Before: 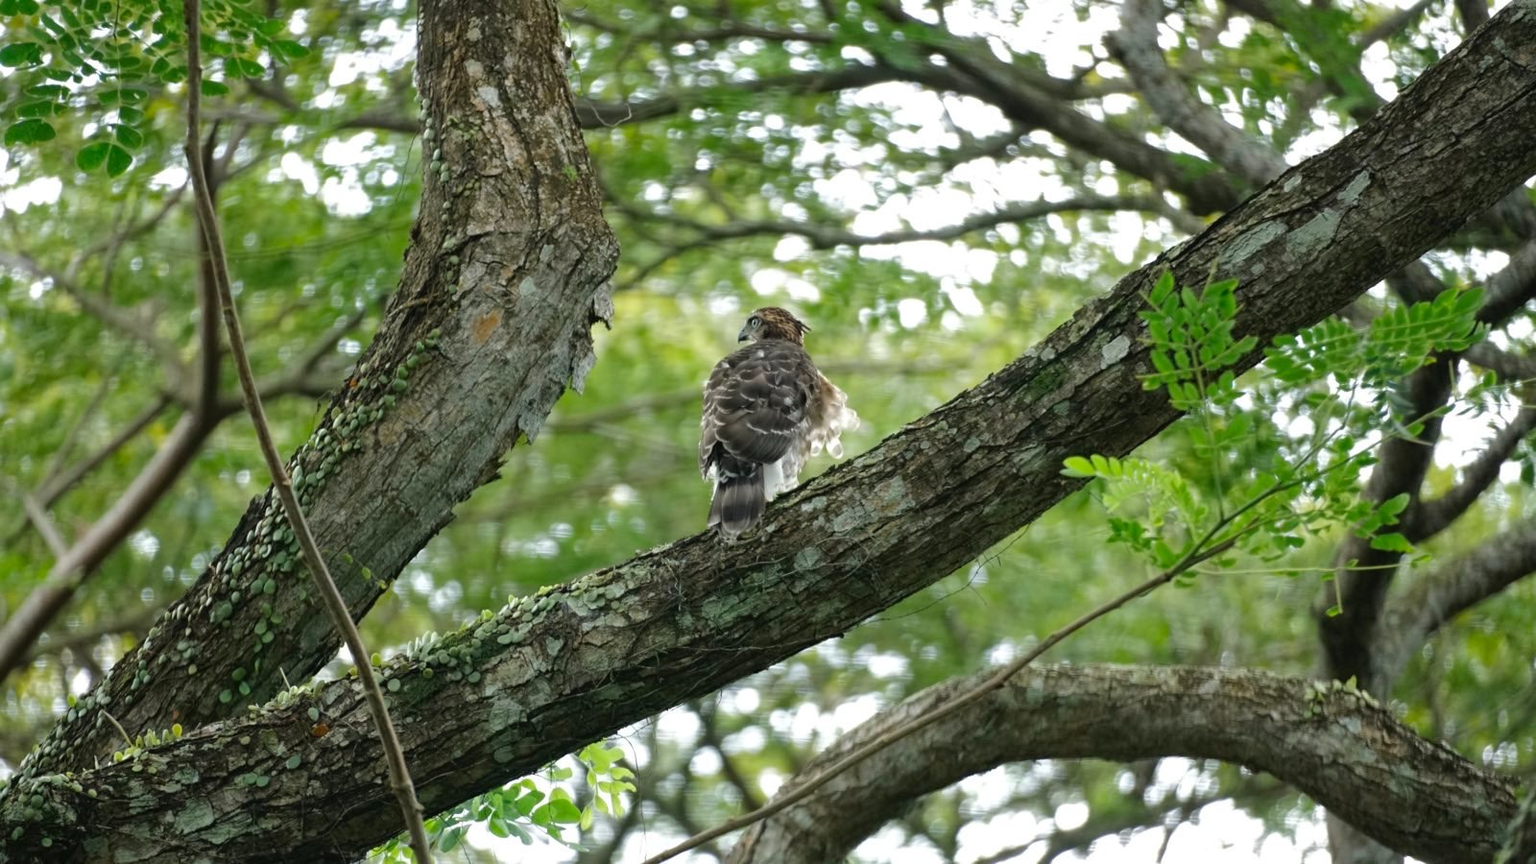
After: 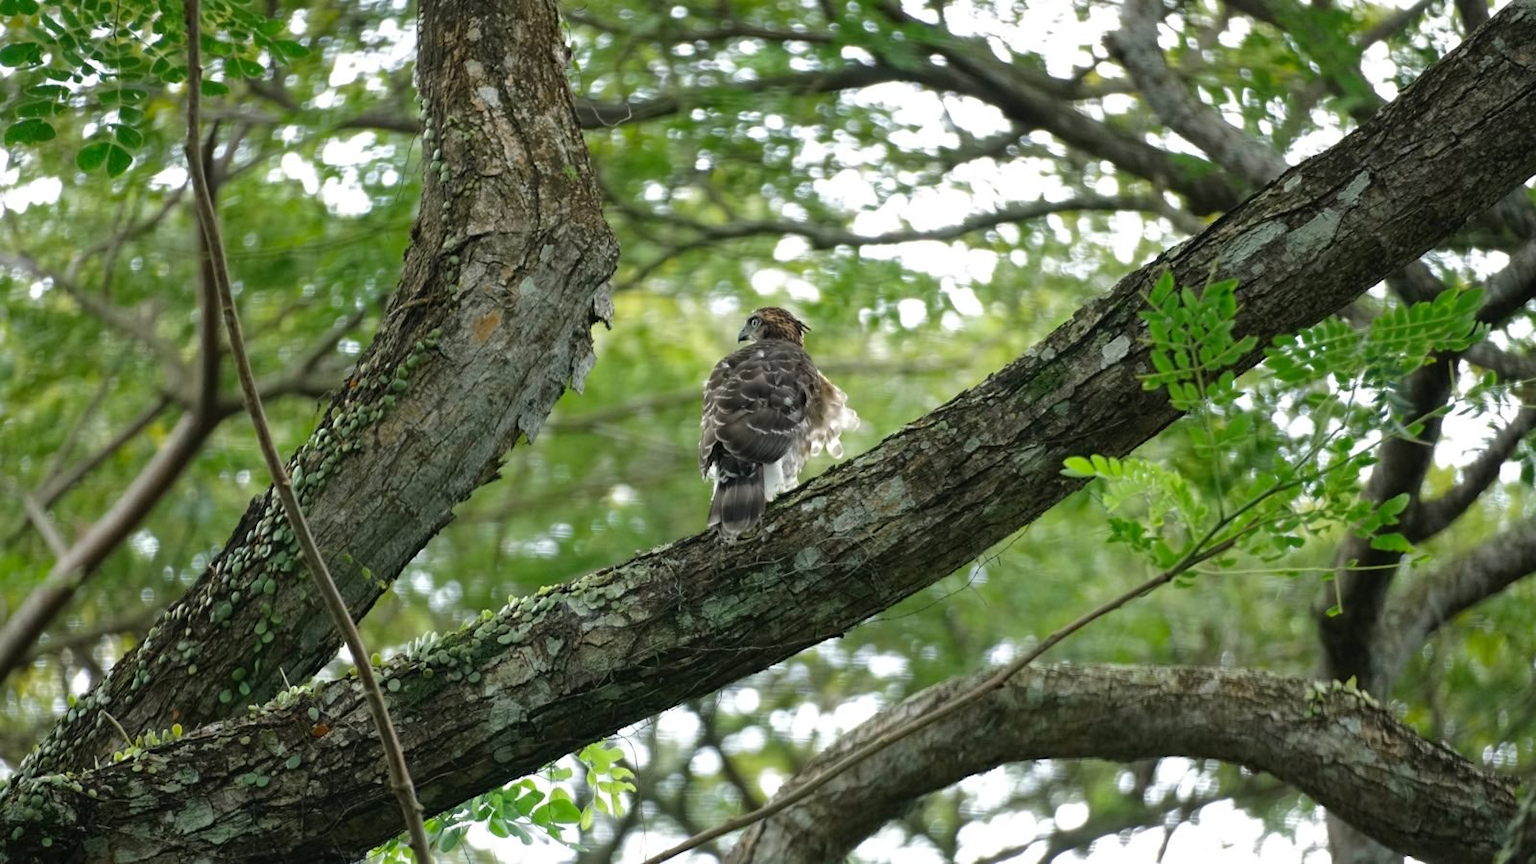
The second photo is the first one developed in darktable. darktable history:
base curve: curves: ch0 [(0, 0) (0.303, 0.277) (1, 1)], preserve colors none
